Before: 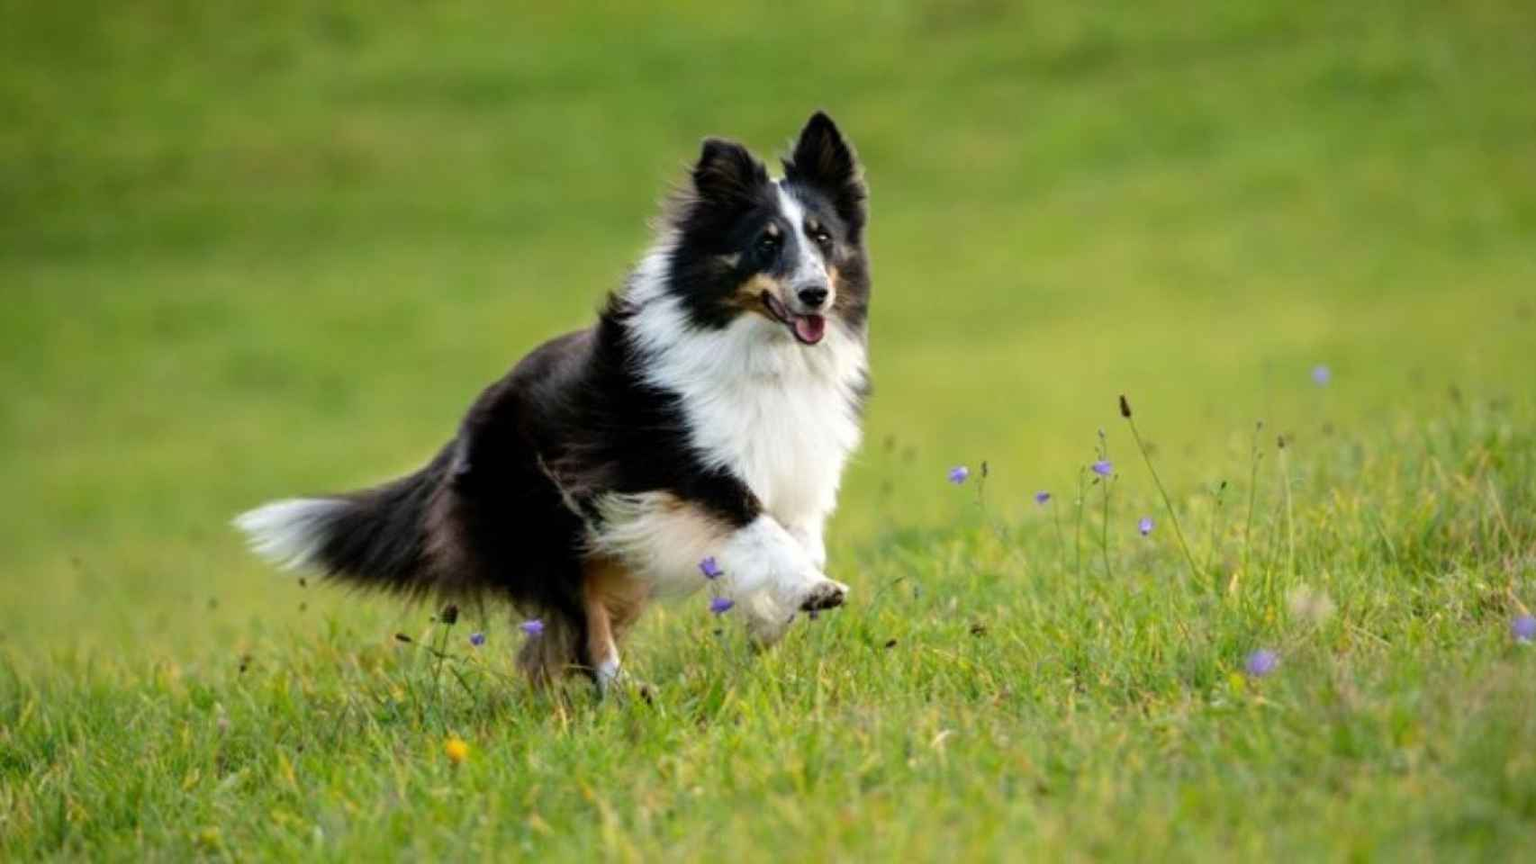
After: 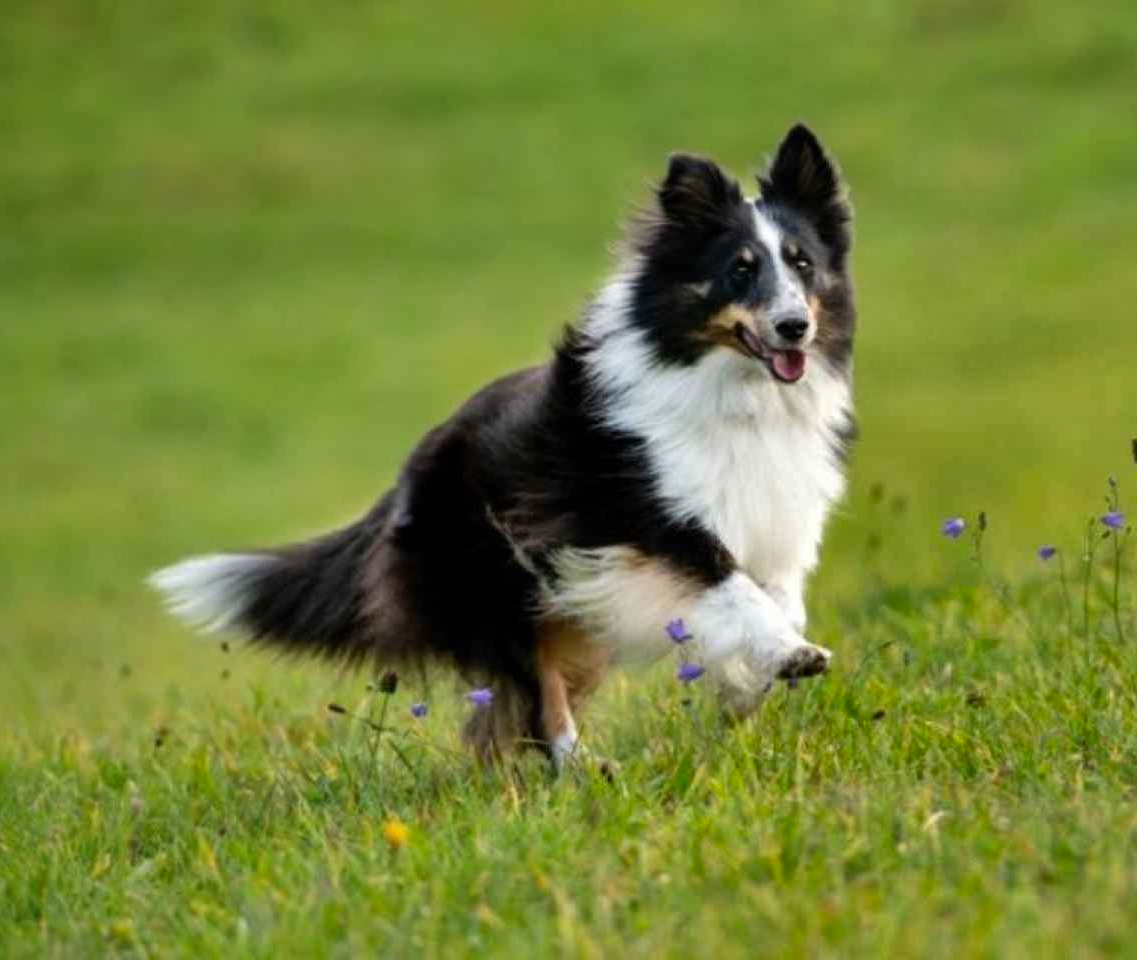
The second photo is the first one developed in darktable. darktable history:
shadows and highlights: shadows 20.91, highlights -82.73, soften with gaussian
crop and rotate: left 6.617%, right 26.717%
